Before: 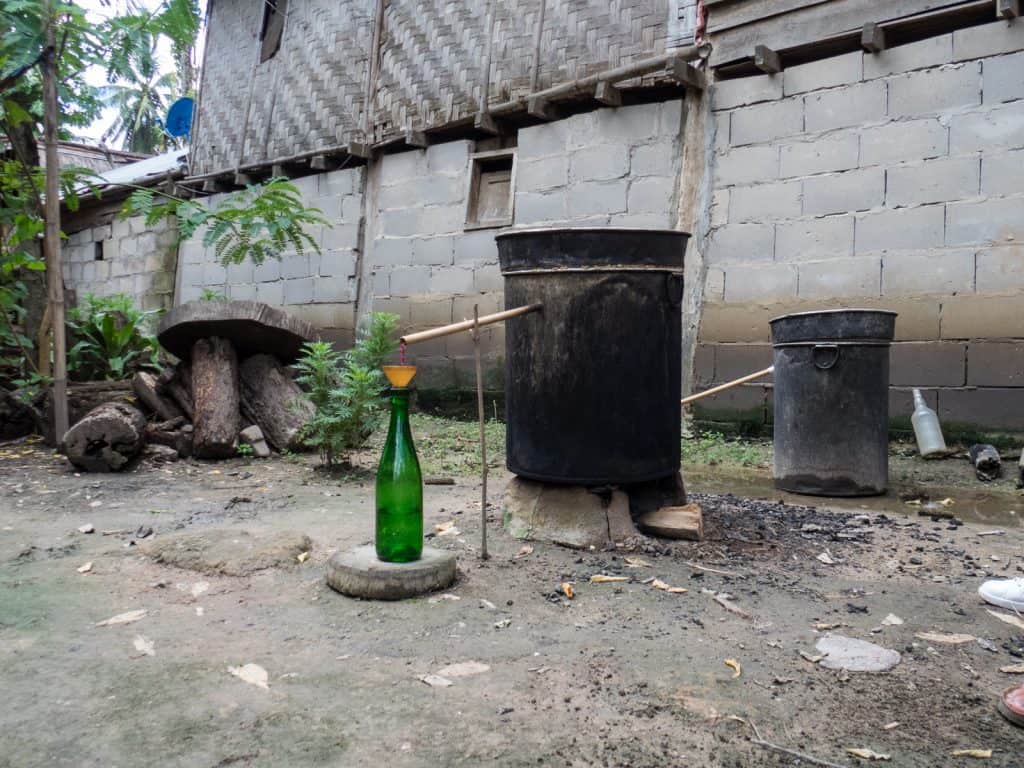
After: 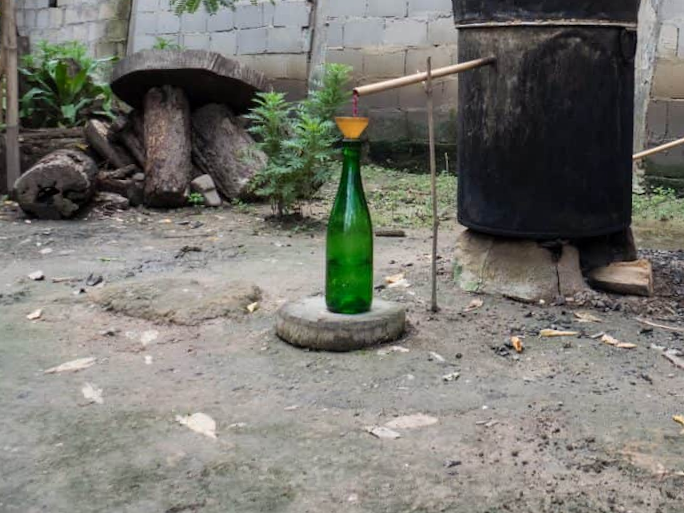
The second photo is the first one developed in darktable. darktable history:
shadows and highlights: soften with gaussian
crop and rotate: angle -0.82°, left 3.85%, top 31.828%, right 27.992%
